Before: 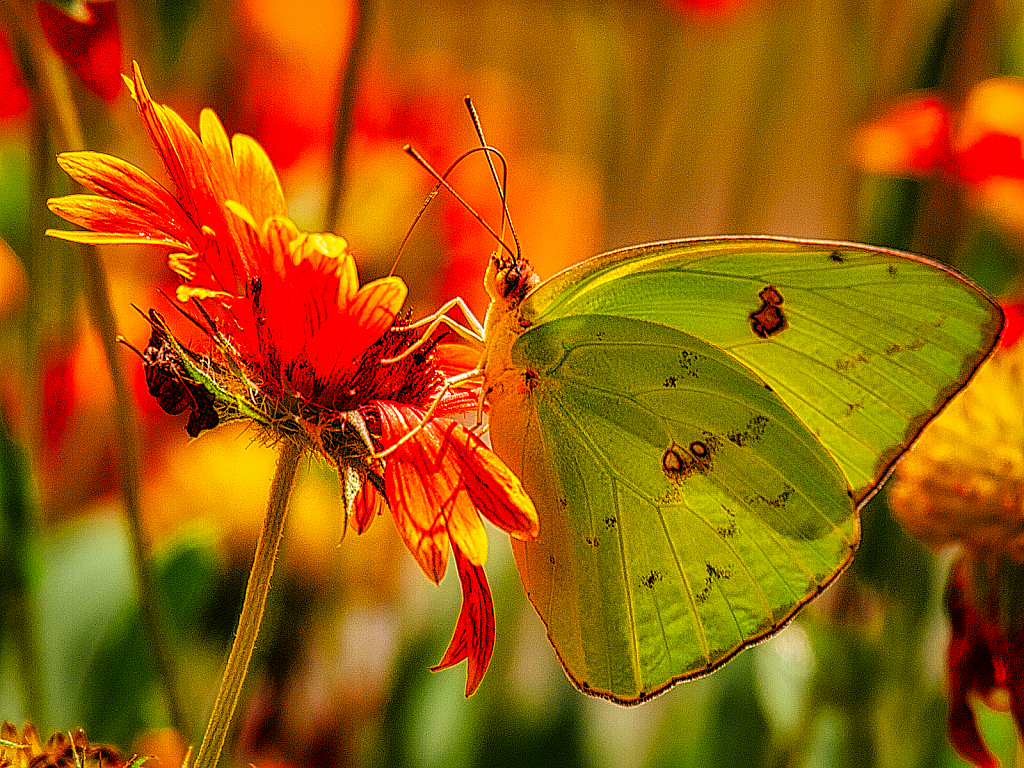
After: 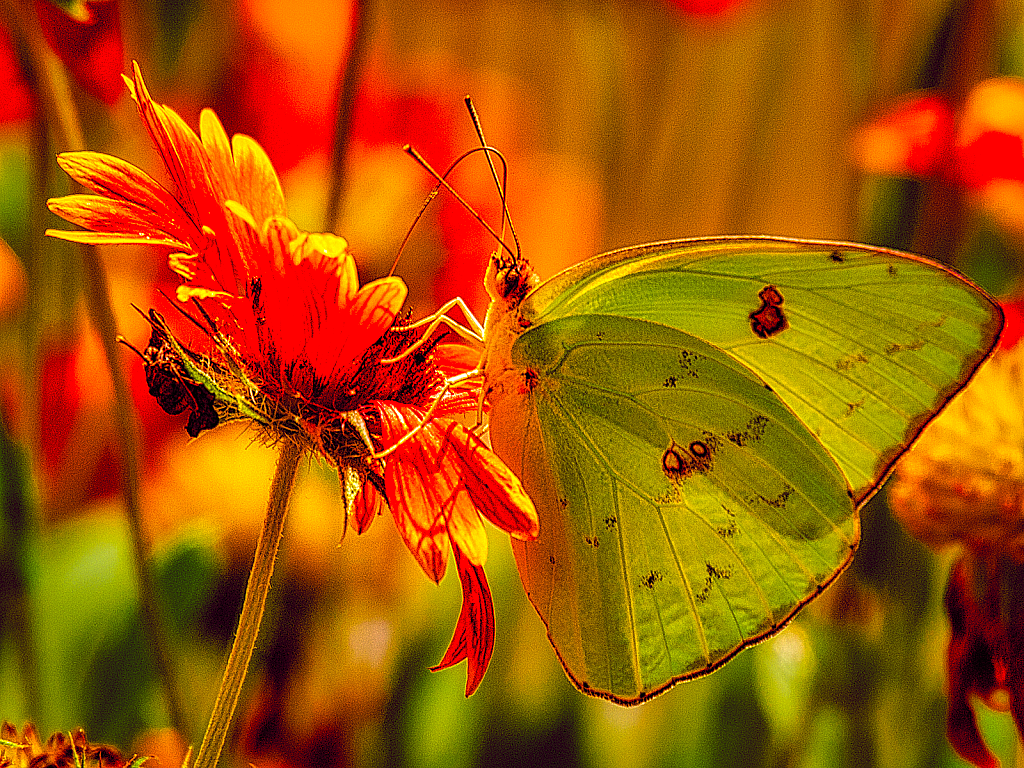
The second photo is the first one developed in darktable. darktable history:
color balance rgb: highlights gain › chroma 1.581%, highlights gain › hue 55.97°, global offset › chroma 0.278%, global offset › hue 317.6°, linear chroma grading › global chroma 41.735%, perceptual saturation grading › global saturation 10.11%, contrast 4.957%
